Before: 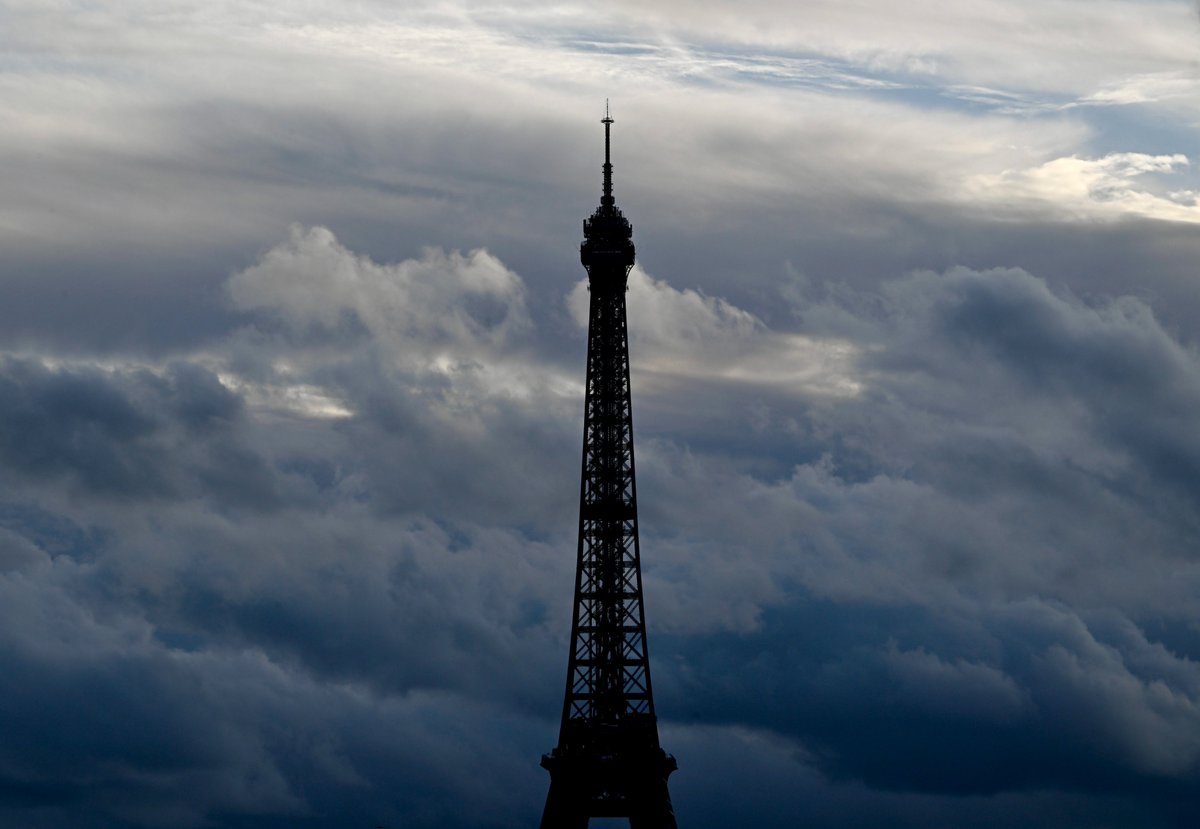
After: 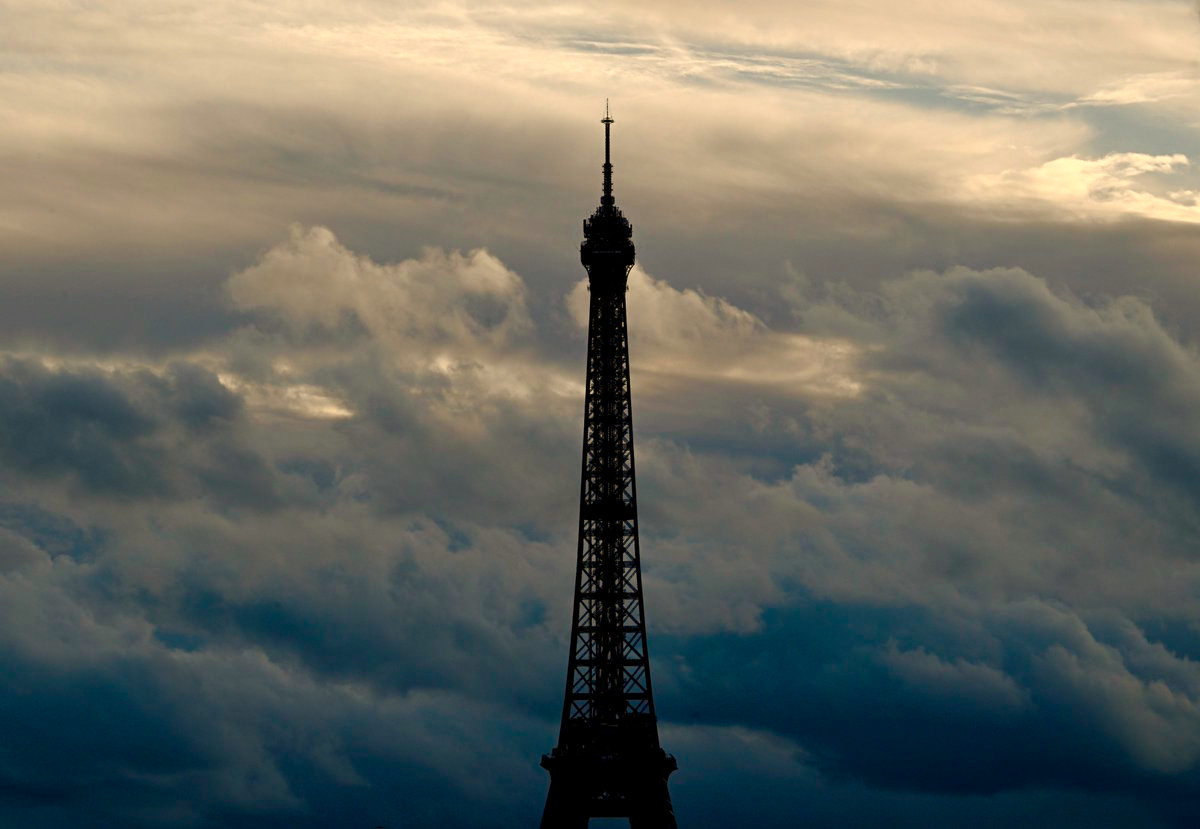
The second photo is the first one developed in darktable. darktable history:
color balance rgb: perceptual saturation grading › global saturation 20%, perceptual saturation grading › highlights -25%, perceptual saturation grading › shadows 50%
white balance: red 1.123, blue 0.83
